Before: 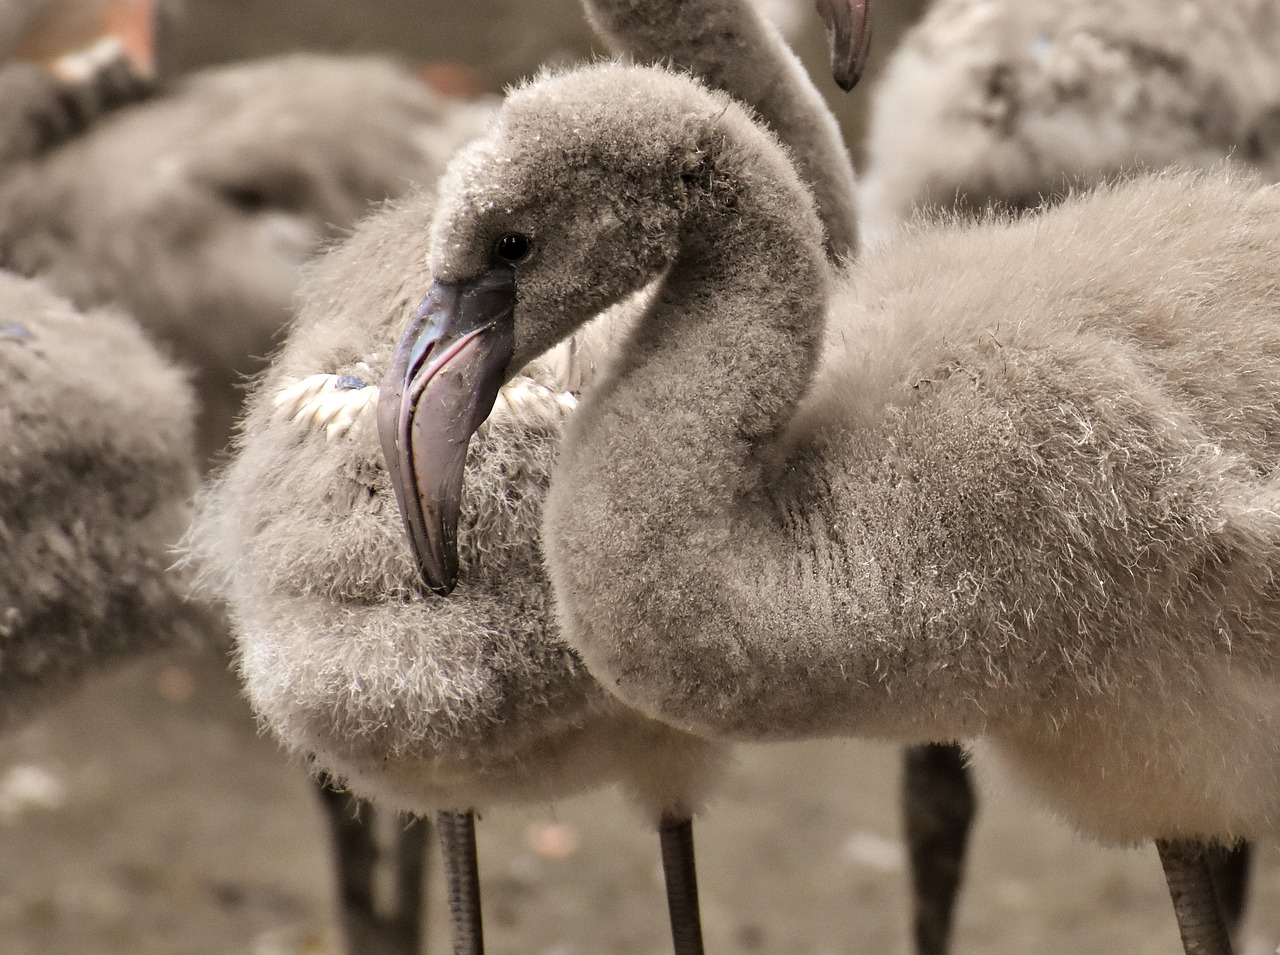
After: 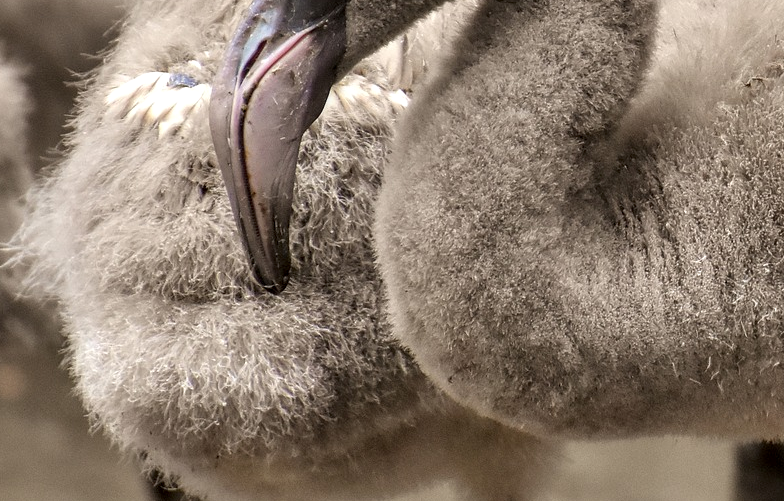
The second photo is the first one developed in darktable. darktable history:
local contrast: on, module defaults
crop: left 13.157%, top 31.72%, right 24.423%, bottom 15.793%
